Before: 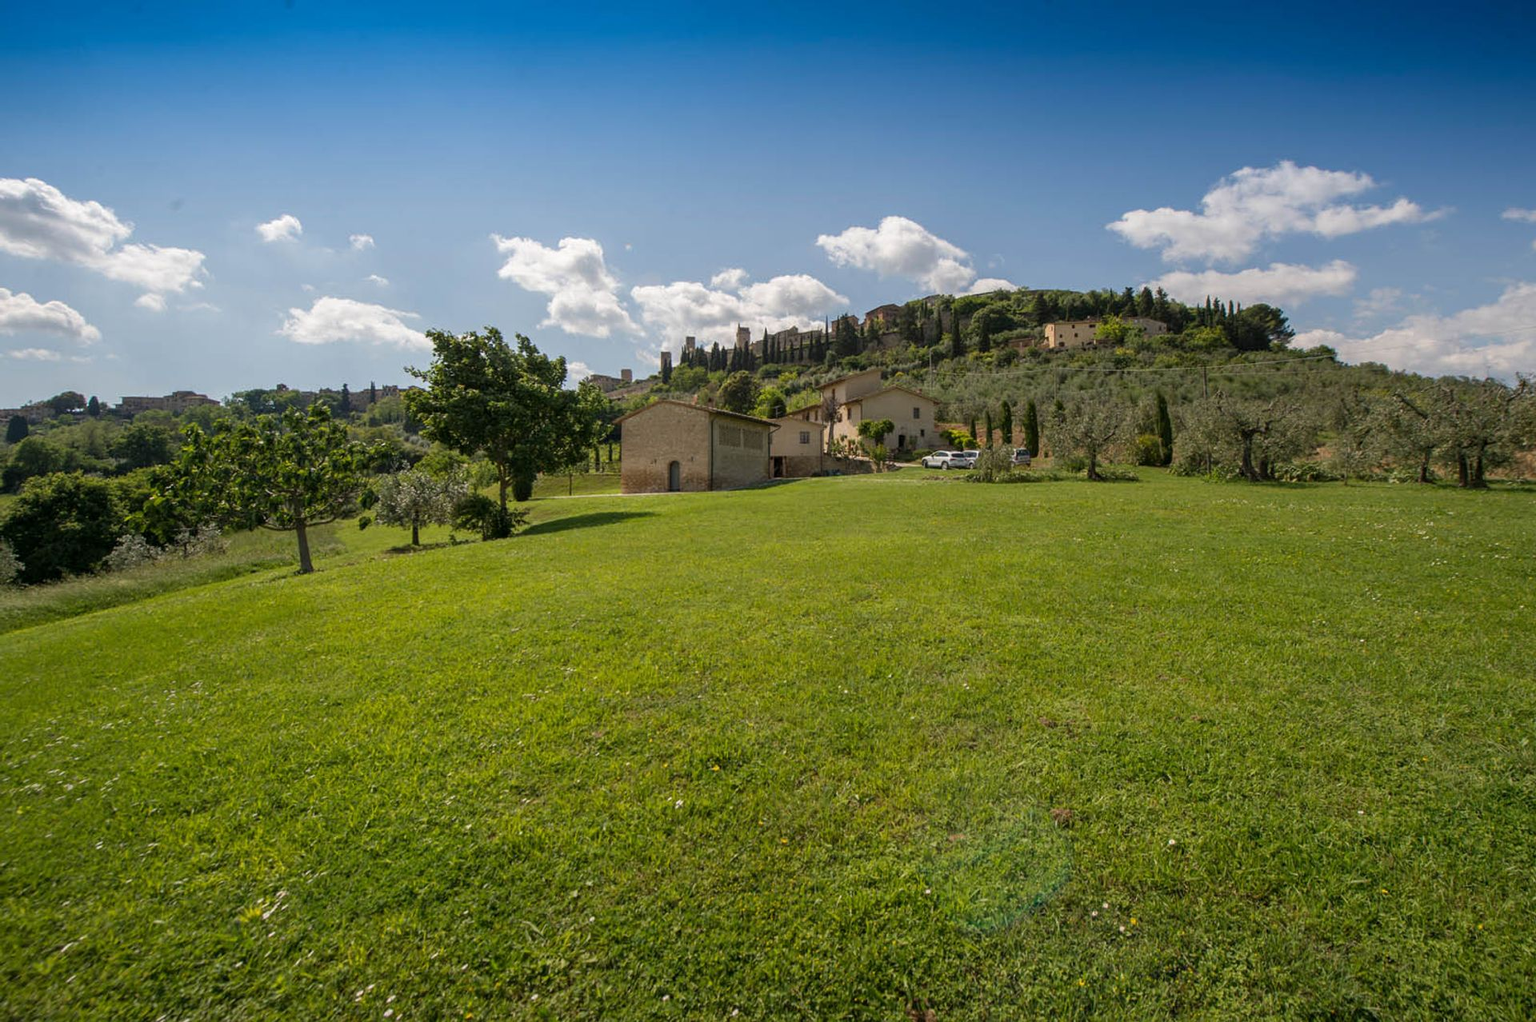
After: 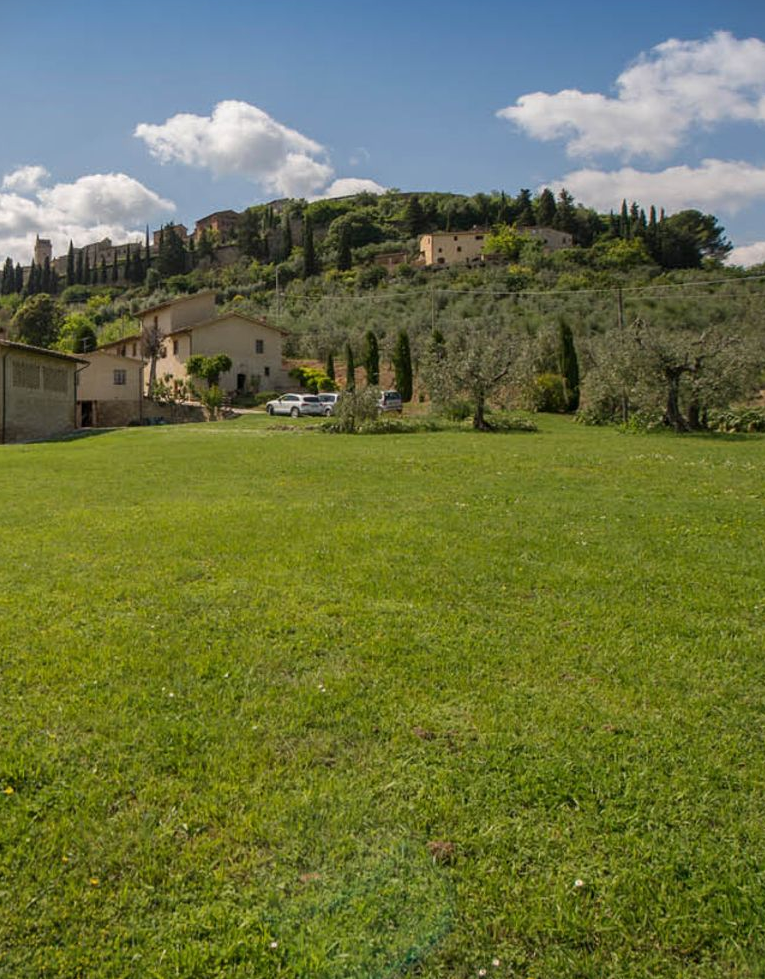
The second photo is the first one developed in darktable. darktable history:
crop: left 46.152%, top 13.368%, right 14%, bottom 10.026%
shadows and highlights: shadows 32.89, highlights -47.27, compress 49.93%, soften with gaussian
vignetting: fall-off start 115.86%, fall-off radius 57.95%
